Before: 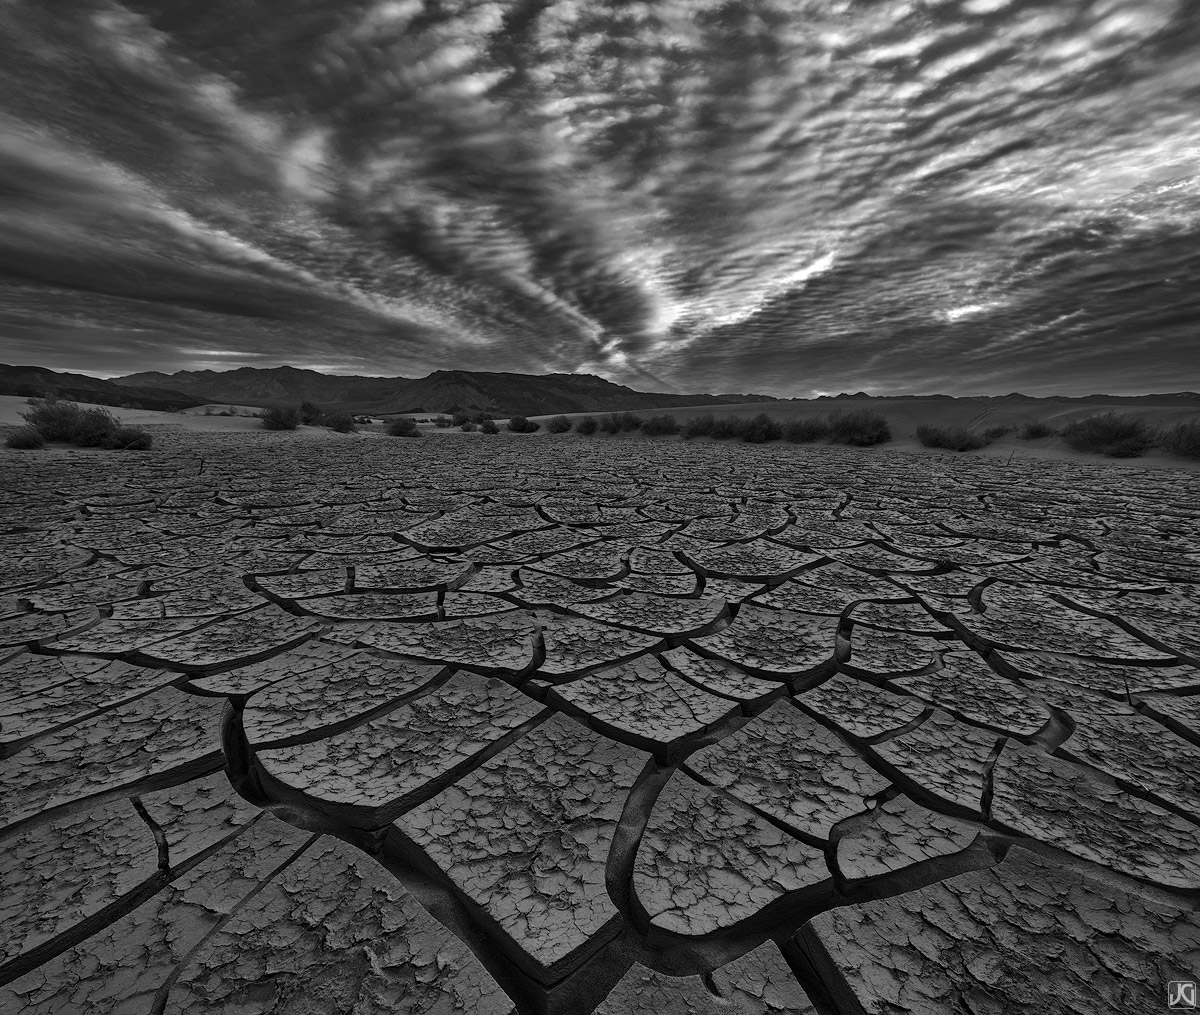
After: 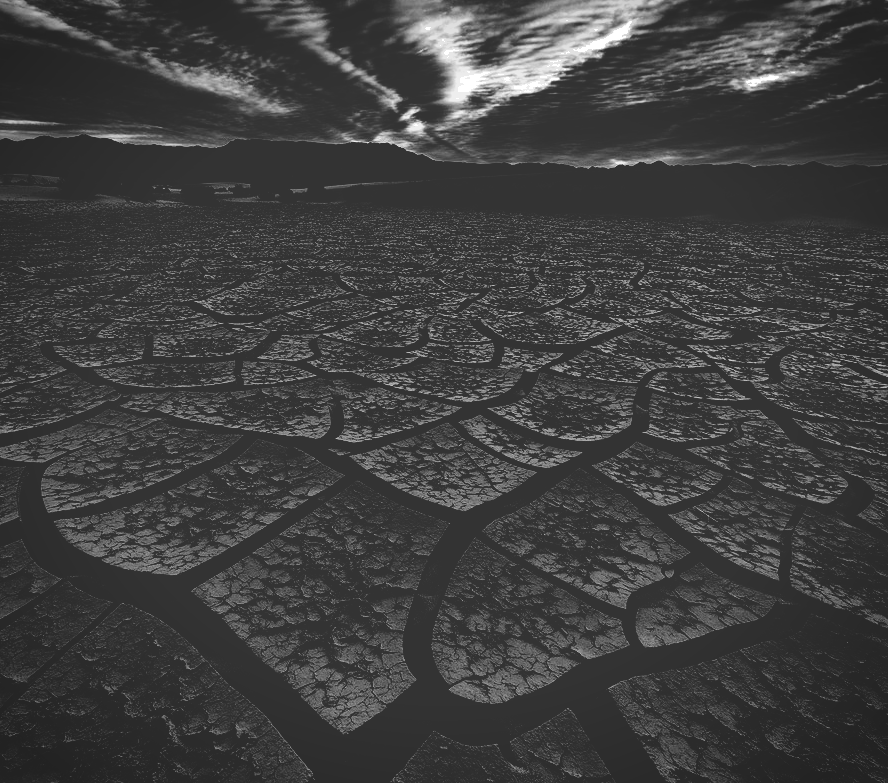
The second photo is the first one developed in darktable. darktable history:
tone equalizer: -8 EV -0.75 EV, -7 EV -0.7 EV, -6 EV -0.6 EV, -5 EV -0.4 EV, -3 EV 0.4 EV, -2 EV 0.6 EV, -1 EV 0.7 EV, +0 EV 0.75 EV, edges refinement/feathering 500, mask exposure compensation -1.57 EV, preserve details no
crop: left 16.871%, top 22.857%, right 9.116%
monochrome: a -74.22, b 78.2
base curve: curves: ch0 [(0, 0.036) (0.083, 0.04) (0.804, 1)], preserve colors none
vignetting: automatic ratio true
rgb levels: preserve colors sum RGB, levels [[0.038, 0.433, 0.934], [0, 0.5, 1], [0, 0.5, 1]]
